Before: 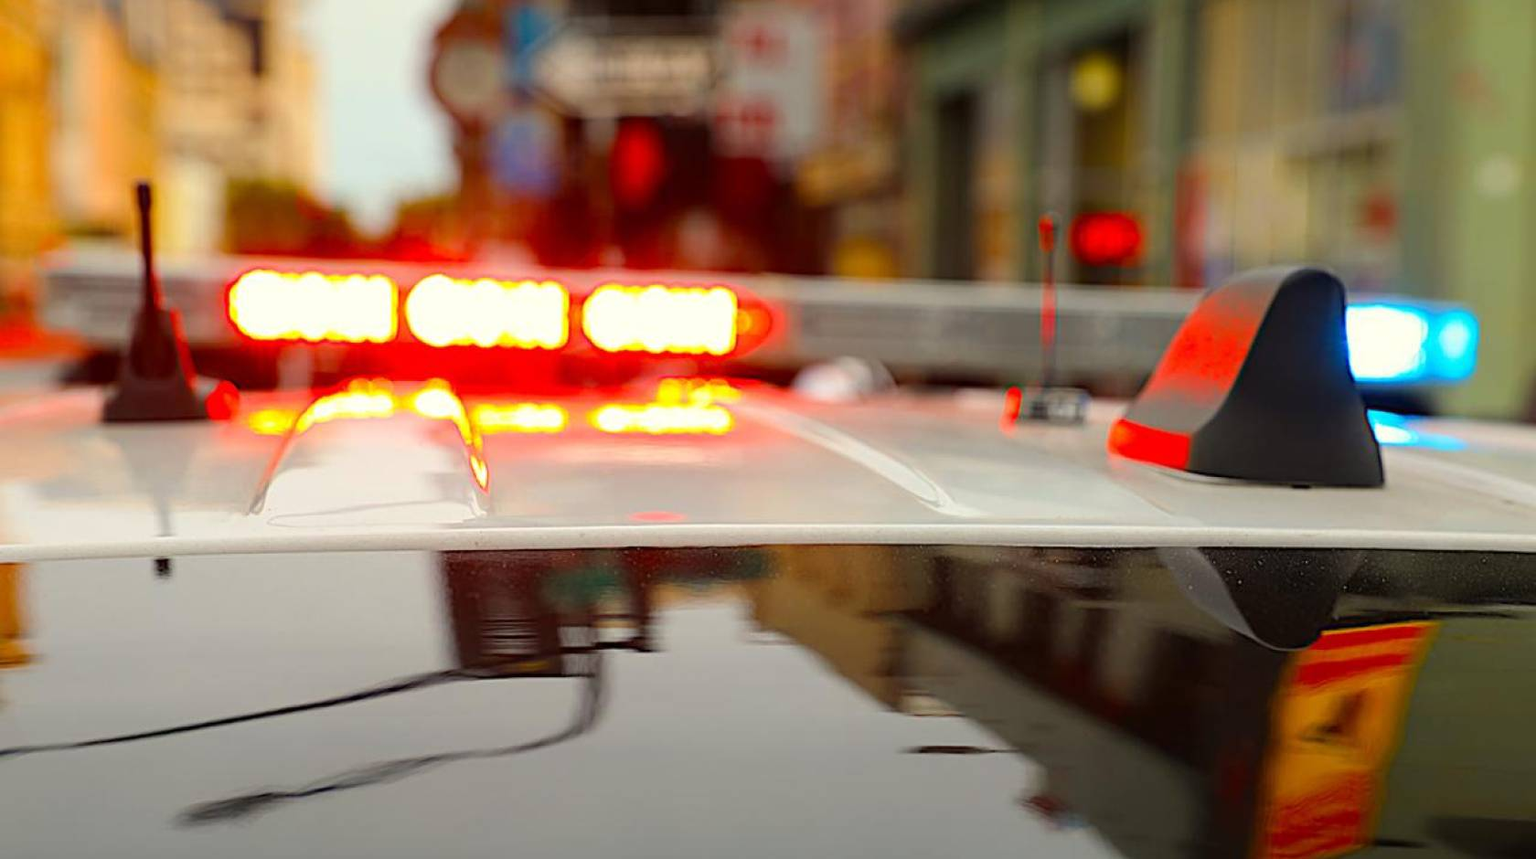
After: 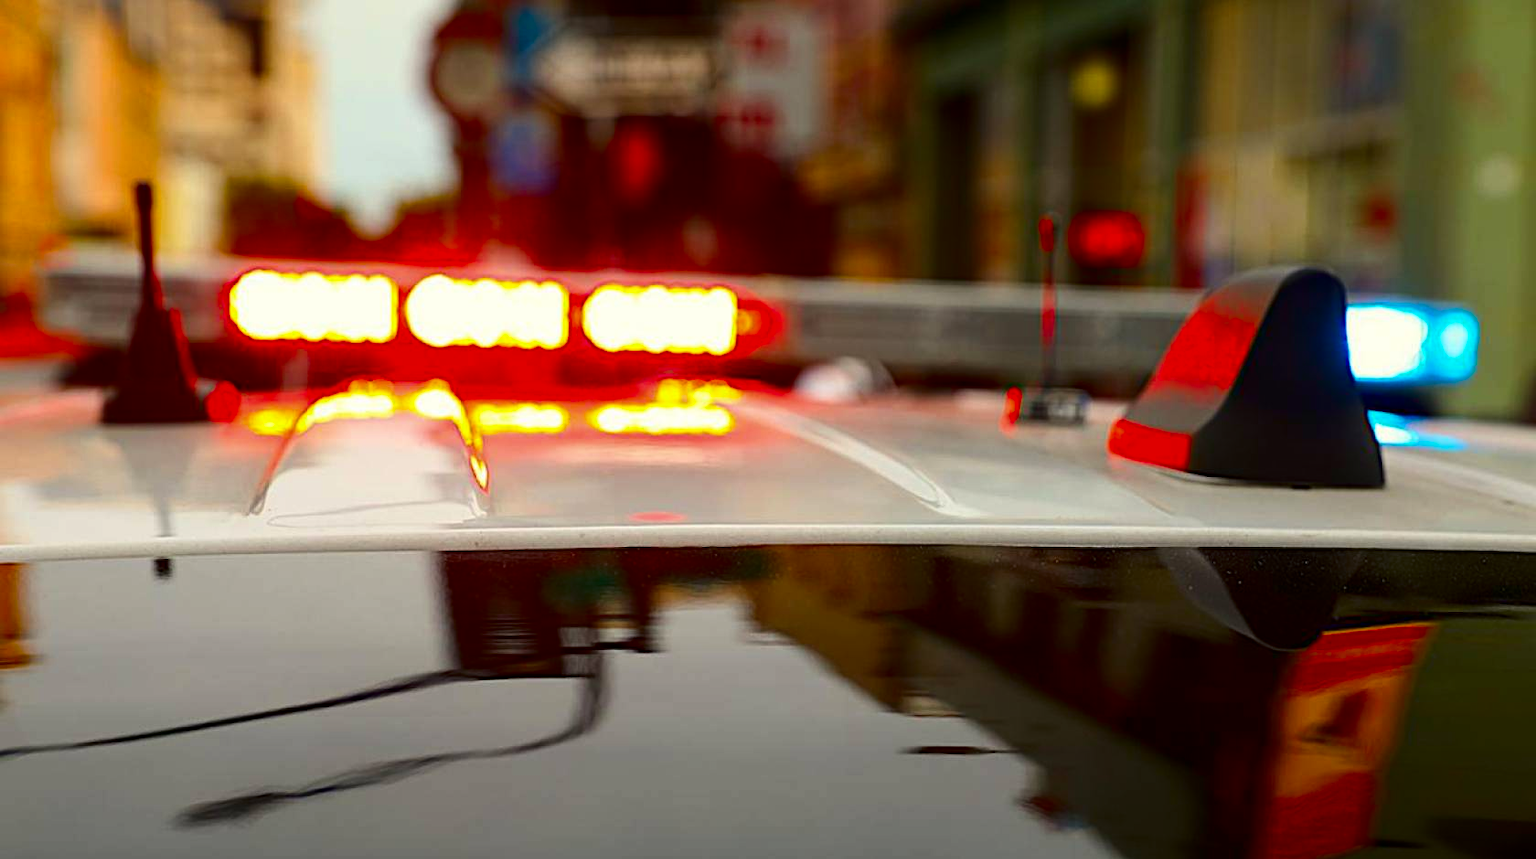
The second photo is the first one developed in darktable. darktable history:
contrast brightness saturation: contrast 0.131, brightness -0.242, saturation 0.147
